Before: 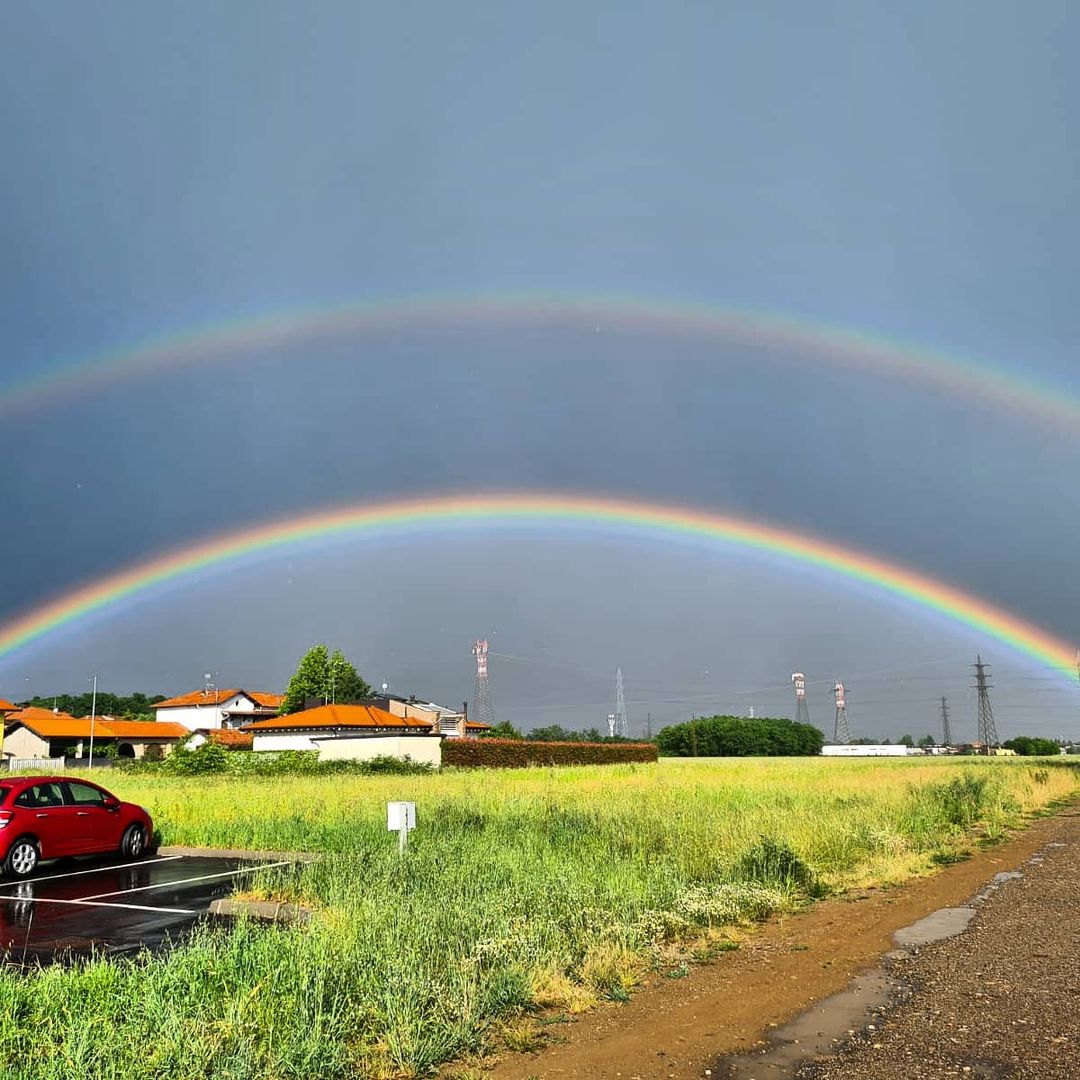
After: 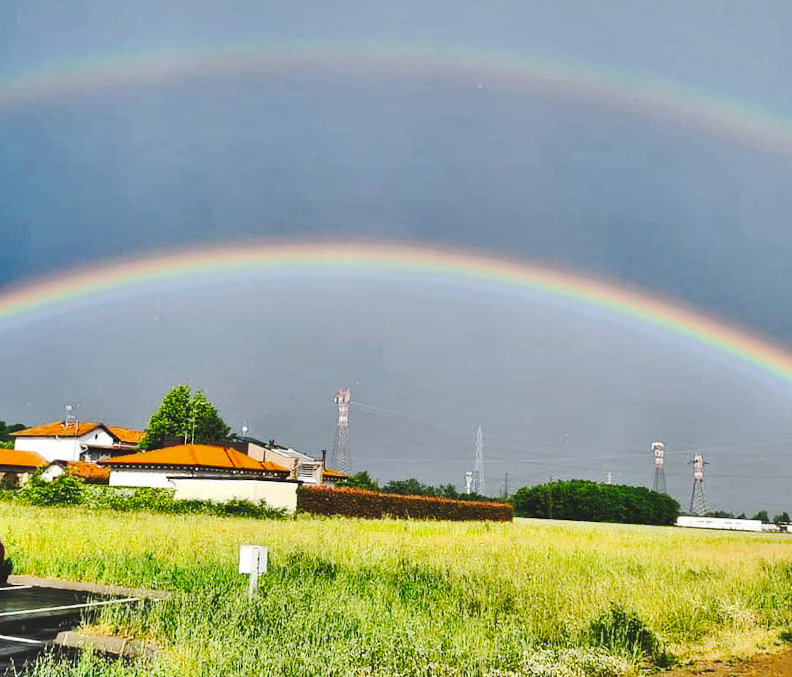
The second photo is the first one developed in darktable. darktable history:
tone curve: curves: ch0 [(0, 0) (0.003, 0.108) (0.011, 0.112) (0.025, 0.117) (0.044, 0.126) (0.069, 0.133) (0.1, 0.146) (0.136, 0.158) (0.177, 0.178) (0.224, 0.212) (0.277, 0.256) (0.335, 0.331) (0.399, 0.423) (0.468, 0.538) (0.543, 0.641) (0.623, 0.721) (0.709, 0.792) (0.801, 0.845) (0.898, 0.917) (1, 1)], preserve colors none
crop and rotate: angle -3.63°, left 9.846%, top 21.254%, right 12.253%, bottom 12.134%
shadows and highlights: low approximation 0.01, soften with gaussian
